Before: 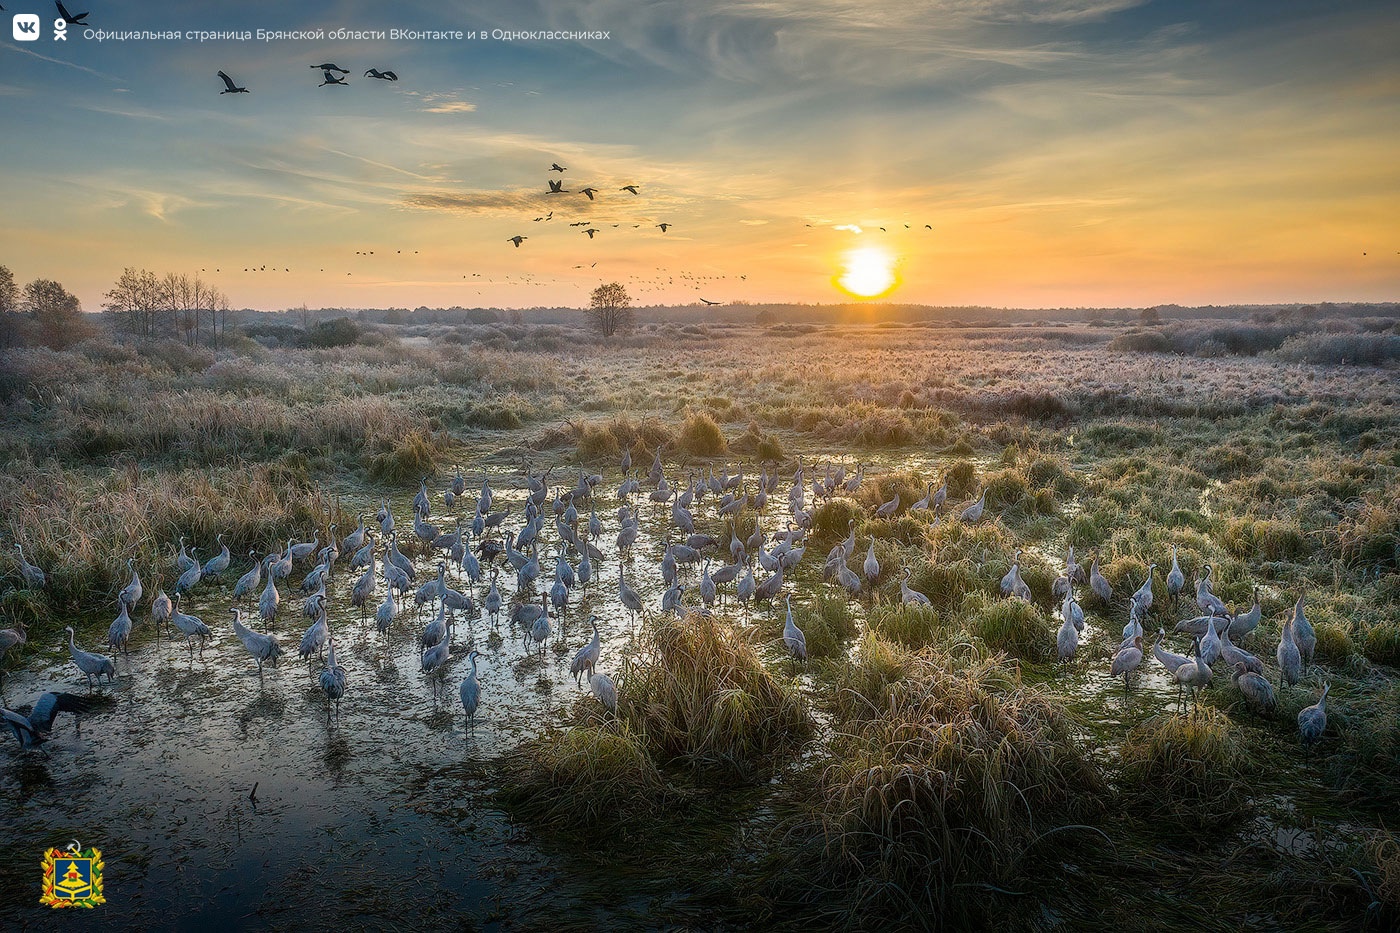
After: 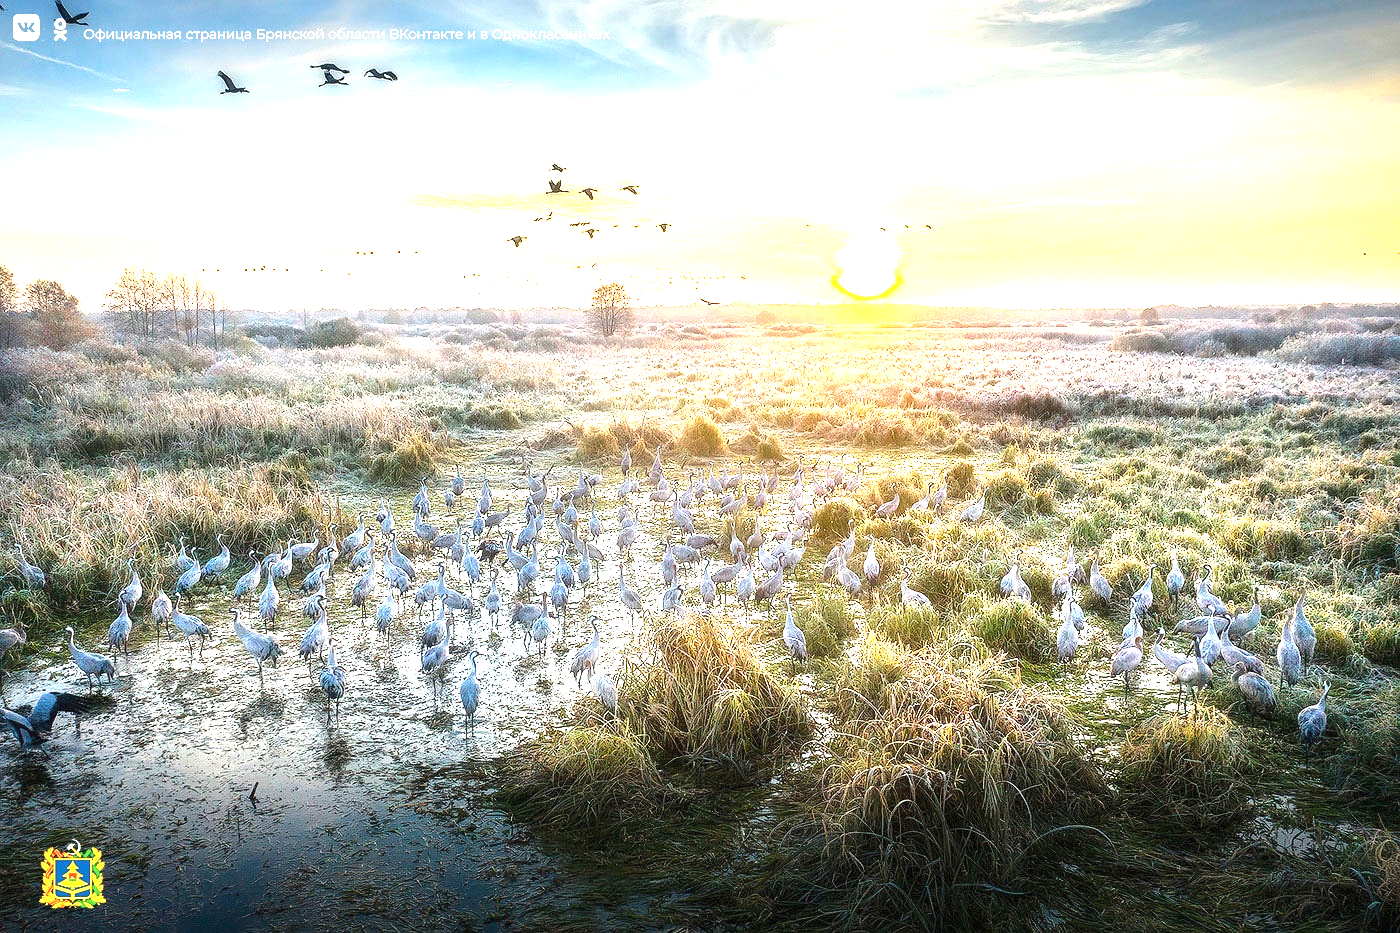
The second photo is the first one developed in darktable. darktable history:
exposure: black level correction 0, exposure 1.9 EV, compensate highlight preservation false
base curve: exposure shift 0, preserve colors none
tone equalizer: -8 EV -0.417 EV, -7 EV -0.389 EV, -6 EV -0.333 EV, -5 EV -0.222 EV, -3 EV 0.222 EV, -2 EV 0.333 EV, -1 EV 0.389 EV, +0 EV 0.417 EV, edges refinement/feathering 500, mask exposure compensation -1.57 EV, preserve details no
